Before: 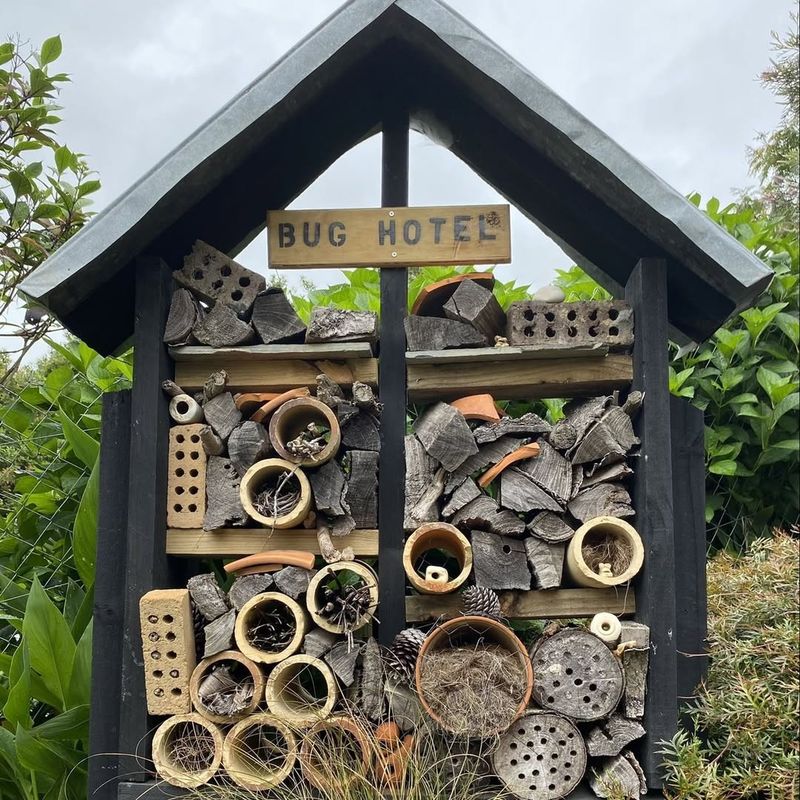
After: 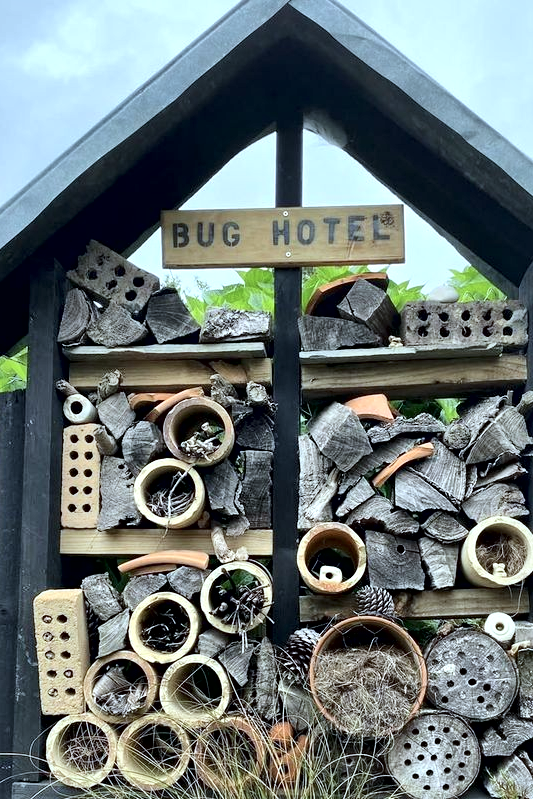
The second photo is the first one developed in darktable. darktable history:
shadows and highlights: shadows 75, highlights -25, soften with gaussian
crop and rotate: left 13.409%, right 19.924%
color calibration: illuminant Planckian (black body), x 0.378, y 0.375, temperature 4065 K
local contrast: mode bilateral grid, contrast 44, coarseness 69, detail 214%, midtone range 0.2
